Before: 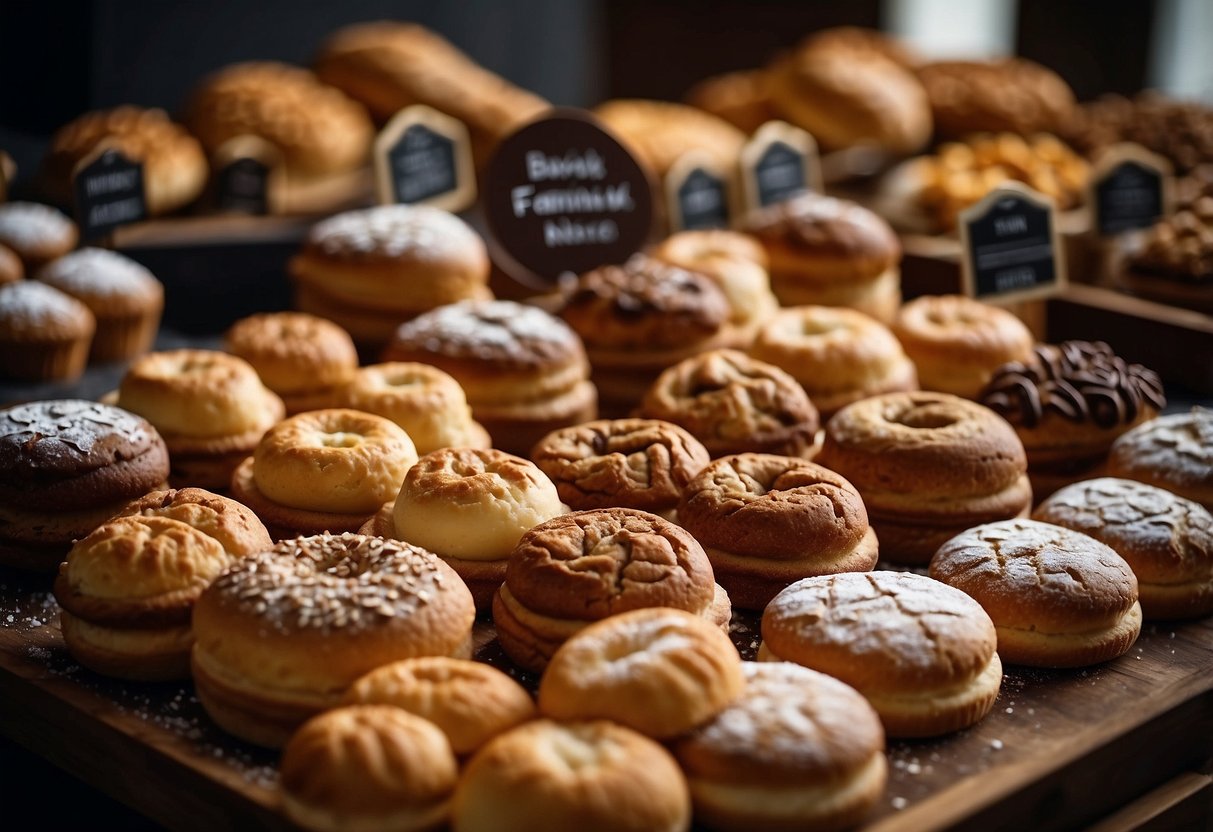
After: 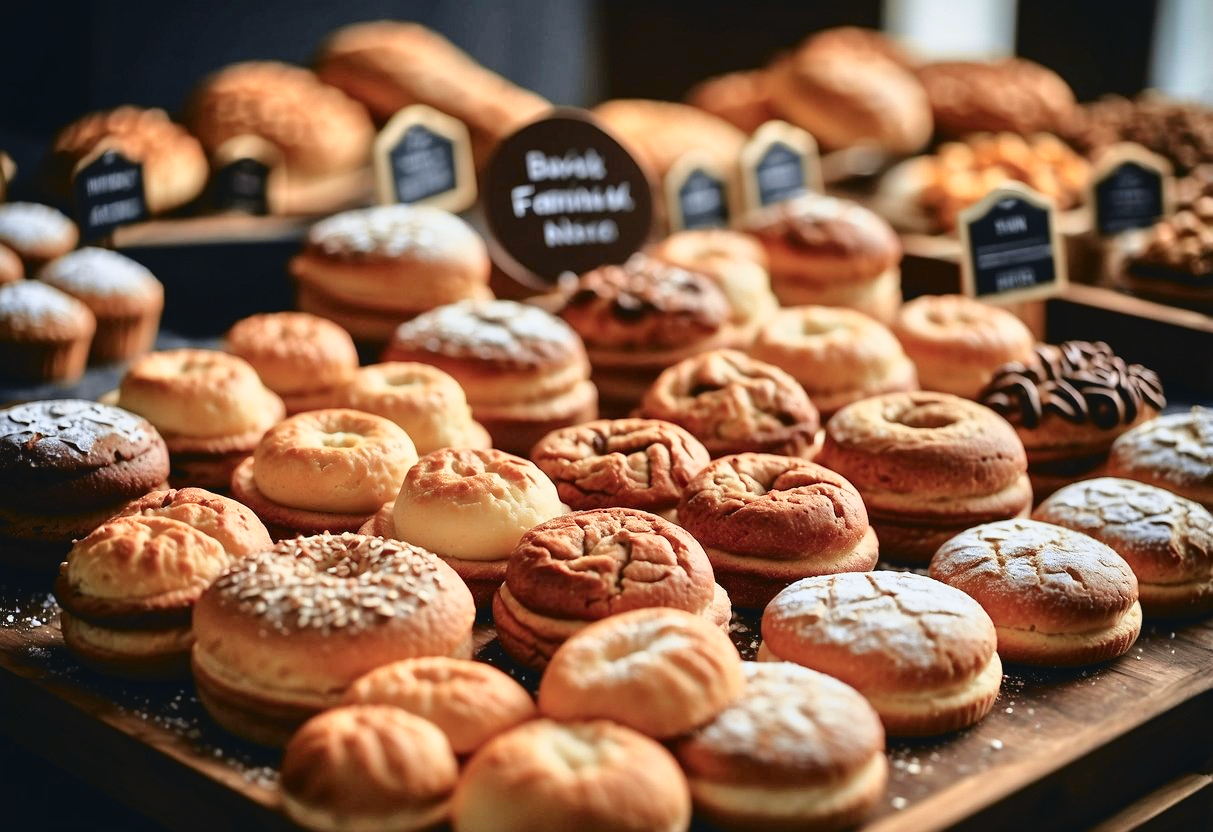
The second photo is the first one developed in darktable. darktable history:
tone equalizer: -7 EV 0.15 EV, -6 EV 0.6 EV, -5 EV 1.15 EV, -4 EV 1.33 EV, -3 EV 1.15 EV, -2 EV 0.6 EV, -1 EV 0.15 EV, mask exposure compensation -0.5 EV
tone curve: curves: ch0 [(0, 0.039) (0.104, 0.103) (0.273, 0.267) (0.448, 0.487) (0.704, 0.761) (0.886, 0.922) (0.994, 0.971)]; ch1 [(0, 0) (0.335, 0.298) (0.446, 0.413) (0.485, 0.487) (0.515, 0.503) (0.566, 0.563) (0.641, 0.655) (1, 1)]; ch2 [(0, 0) (0.314, 0.301) (0.421, 0.411) (0.502, 0.494) (0.528, 0.54) (0.557, 0.559) (0.612, 0.605) (0.722, 0.686) (1, 1)], color space Lab, independent channels, preserve colors none
